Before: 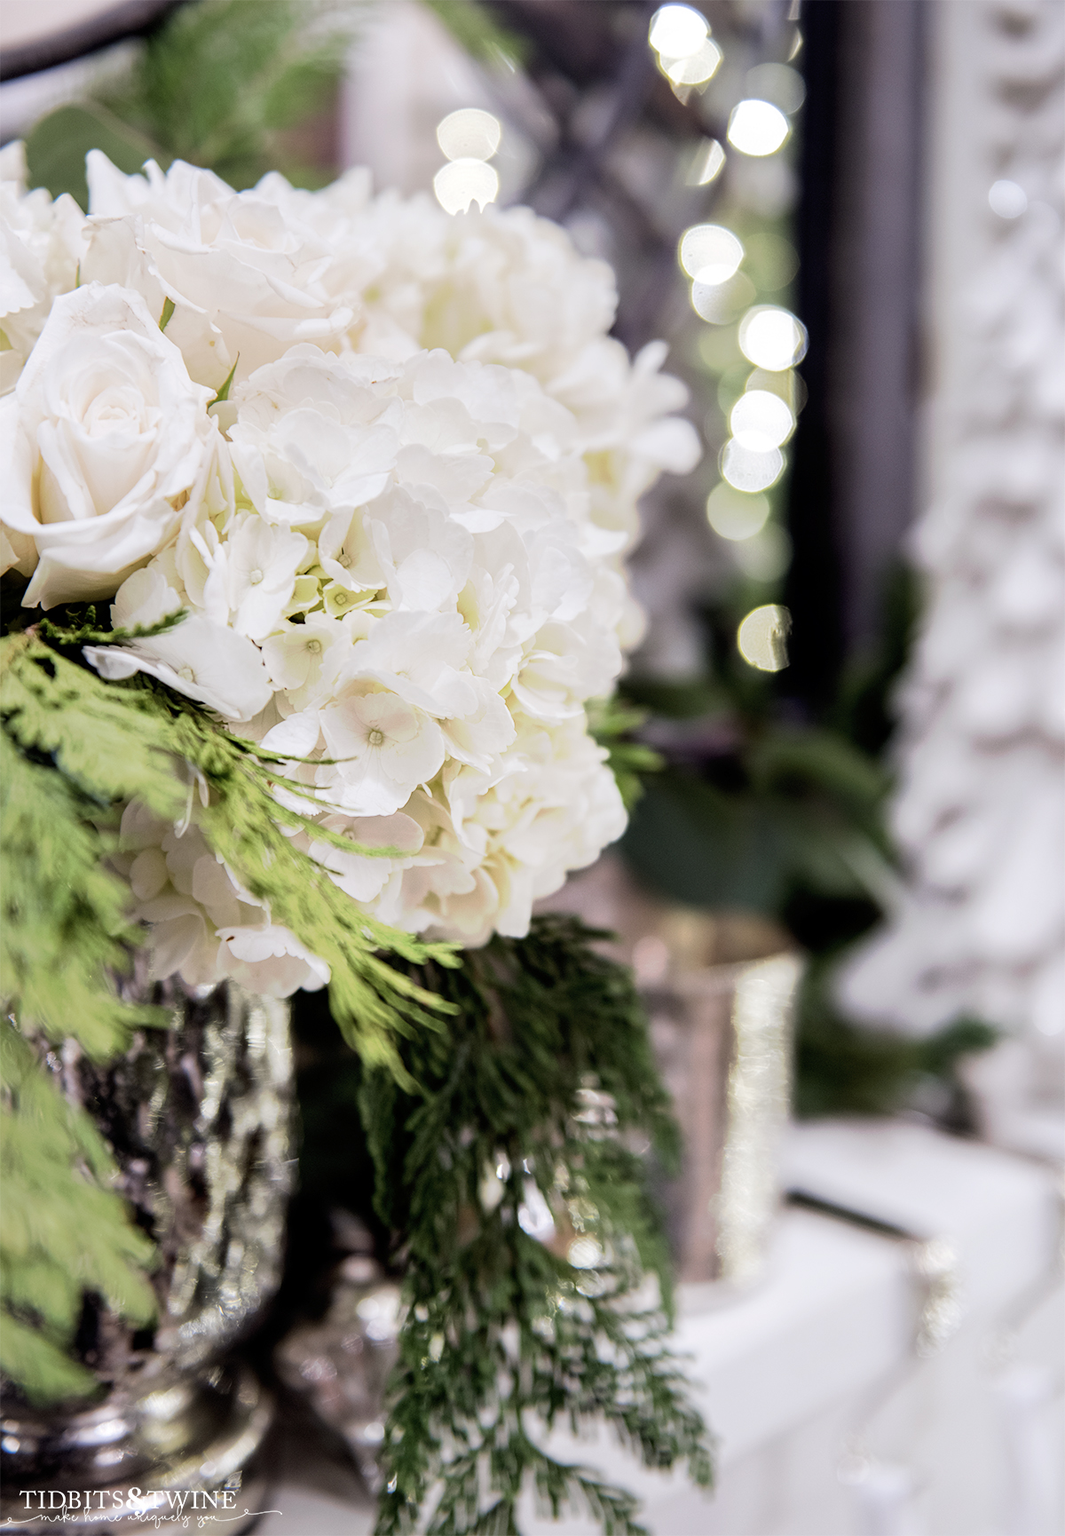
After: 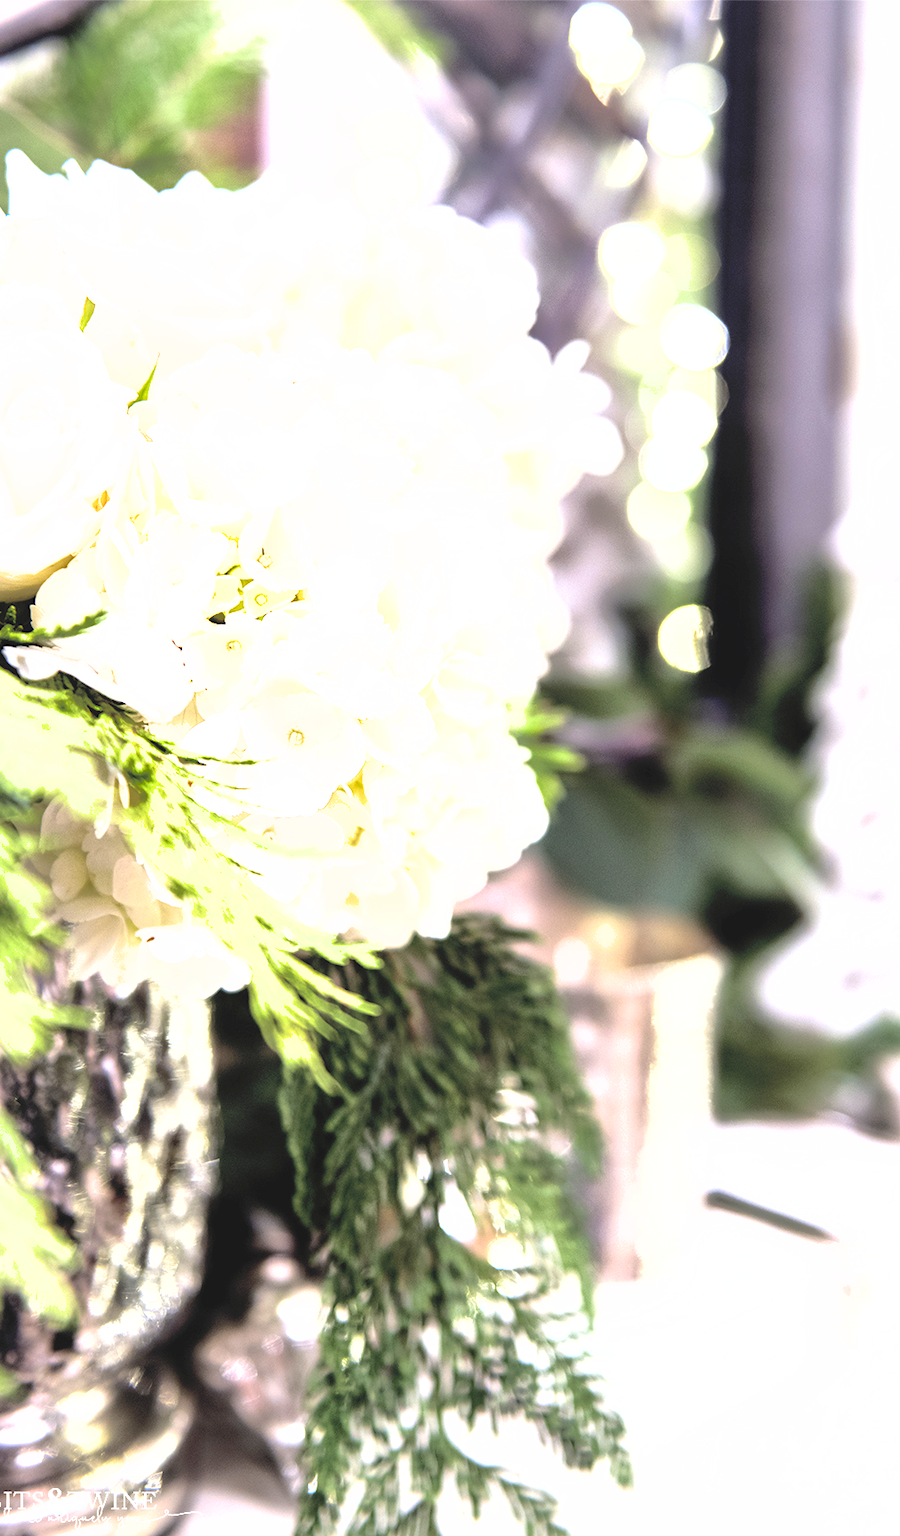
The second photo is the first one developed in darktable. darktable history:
crop: left 7.556%, right 7.865%
shadows and highlights: on, module defaults
contrast brightness saturation: contrast 0.137, brightness 0.228
tone equalizer: -8 EV -0.444 EV, -7 EV -0.409 EV, -6 EV -0.337 EV, -5 EV -0.242 EV, -3 EV 0.226 EV, -2 EV 0.357 EV, -1 EV 0.395 EV, +0 EV 0.426 EV
exposure: black level correction -0.002, exposure 1.108 EV, compensate highlight preservation false
